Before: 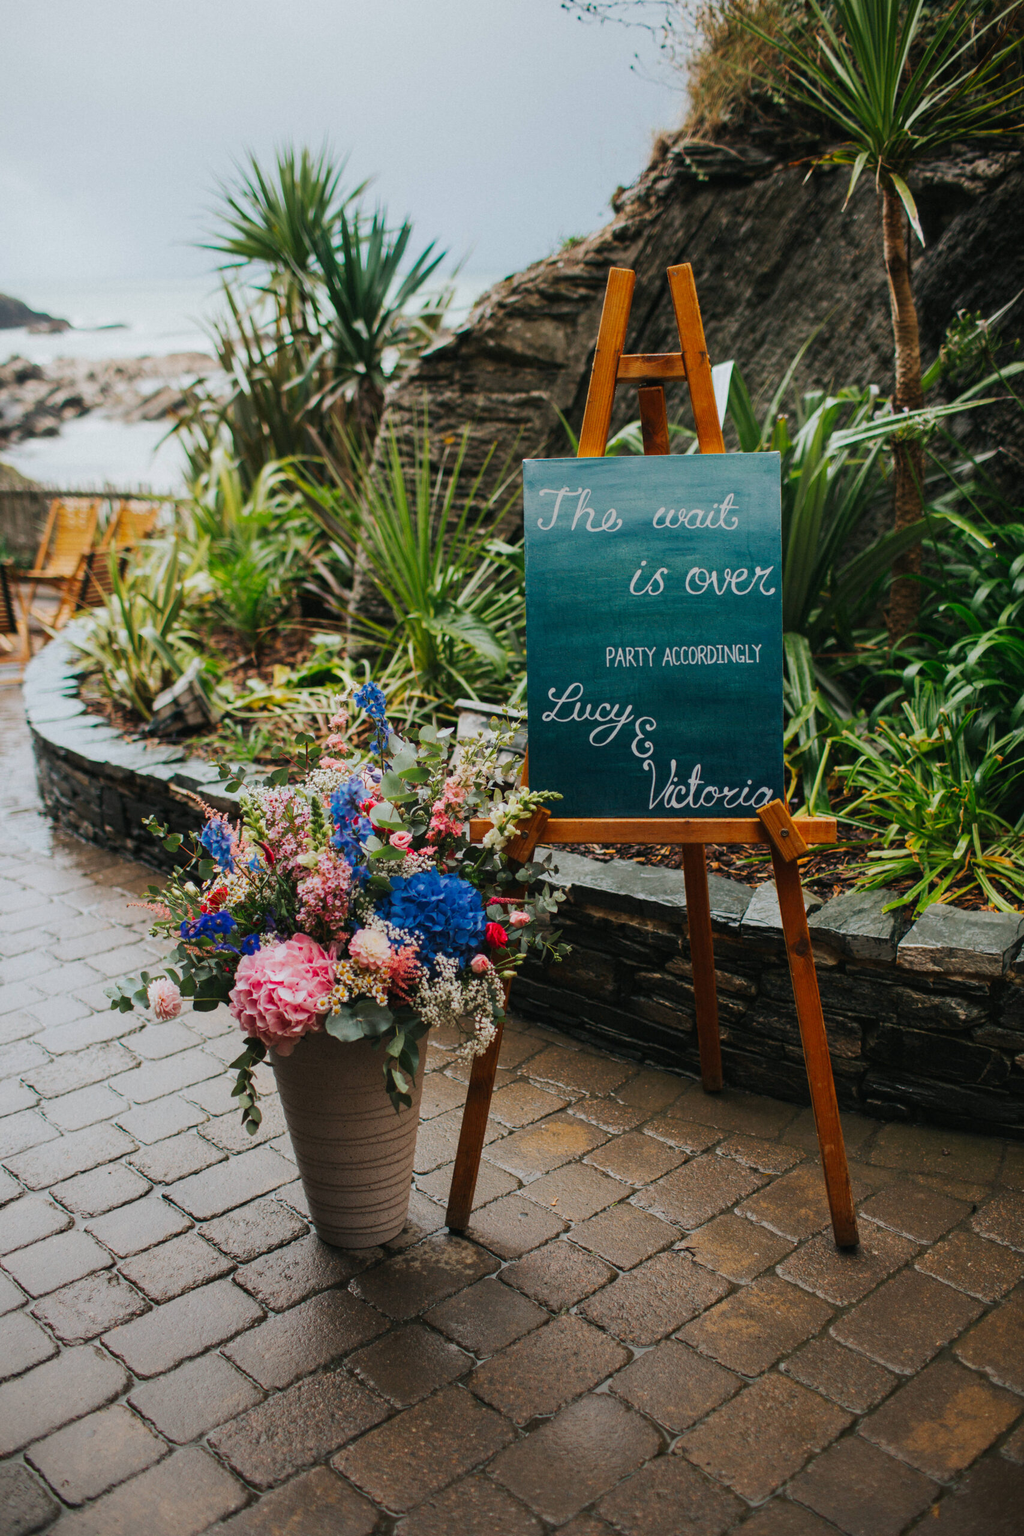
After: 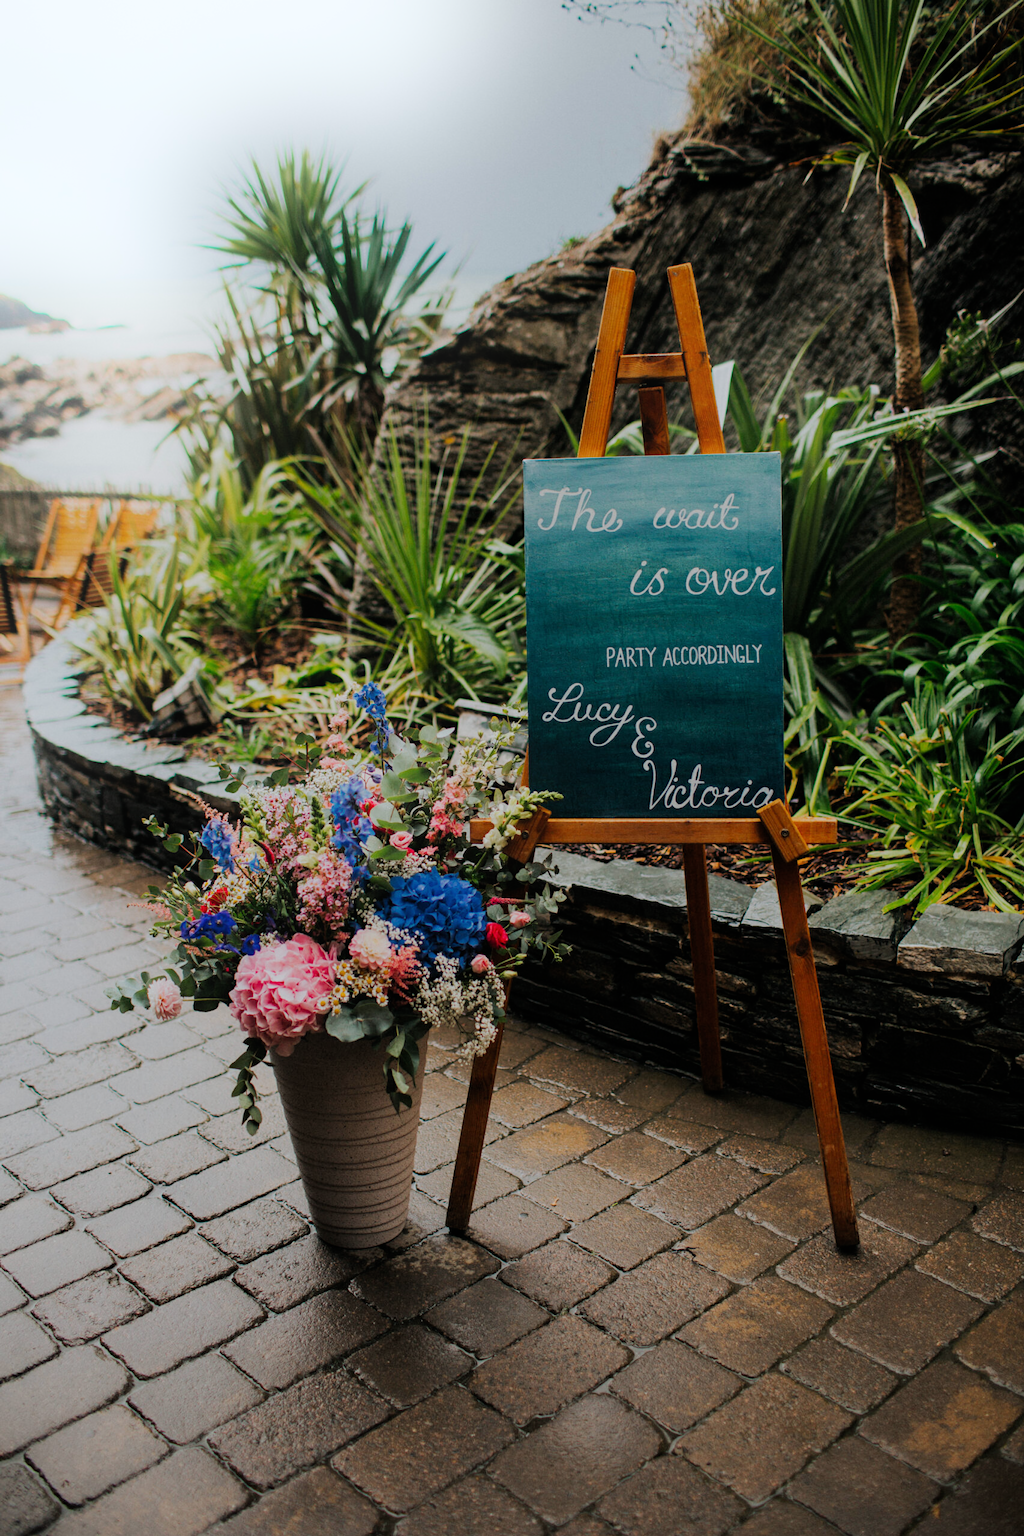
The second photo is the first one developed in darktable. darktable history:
bloom: on, module defaults
filmic rgb: black relative exposure -7.65 EV, white relative exposure 4.56 EV, hardness 3.61, contrast 1.05
